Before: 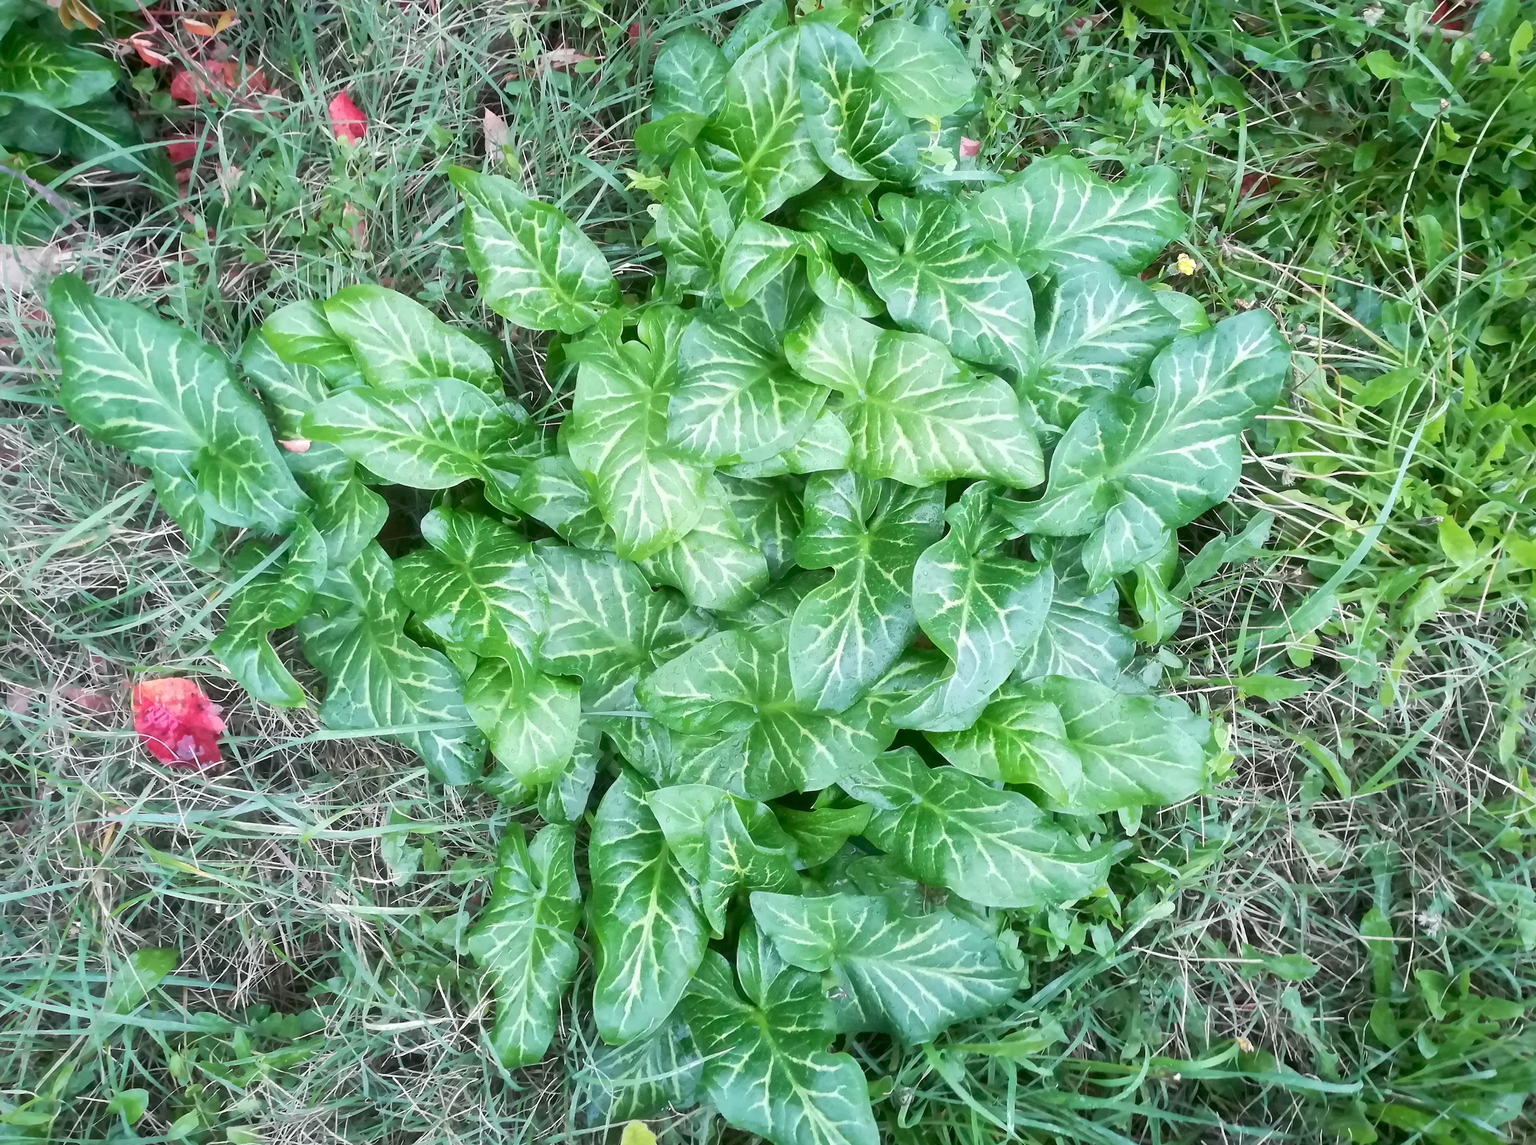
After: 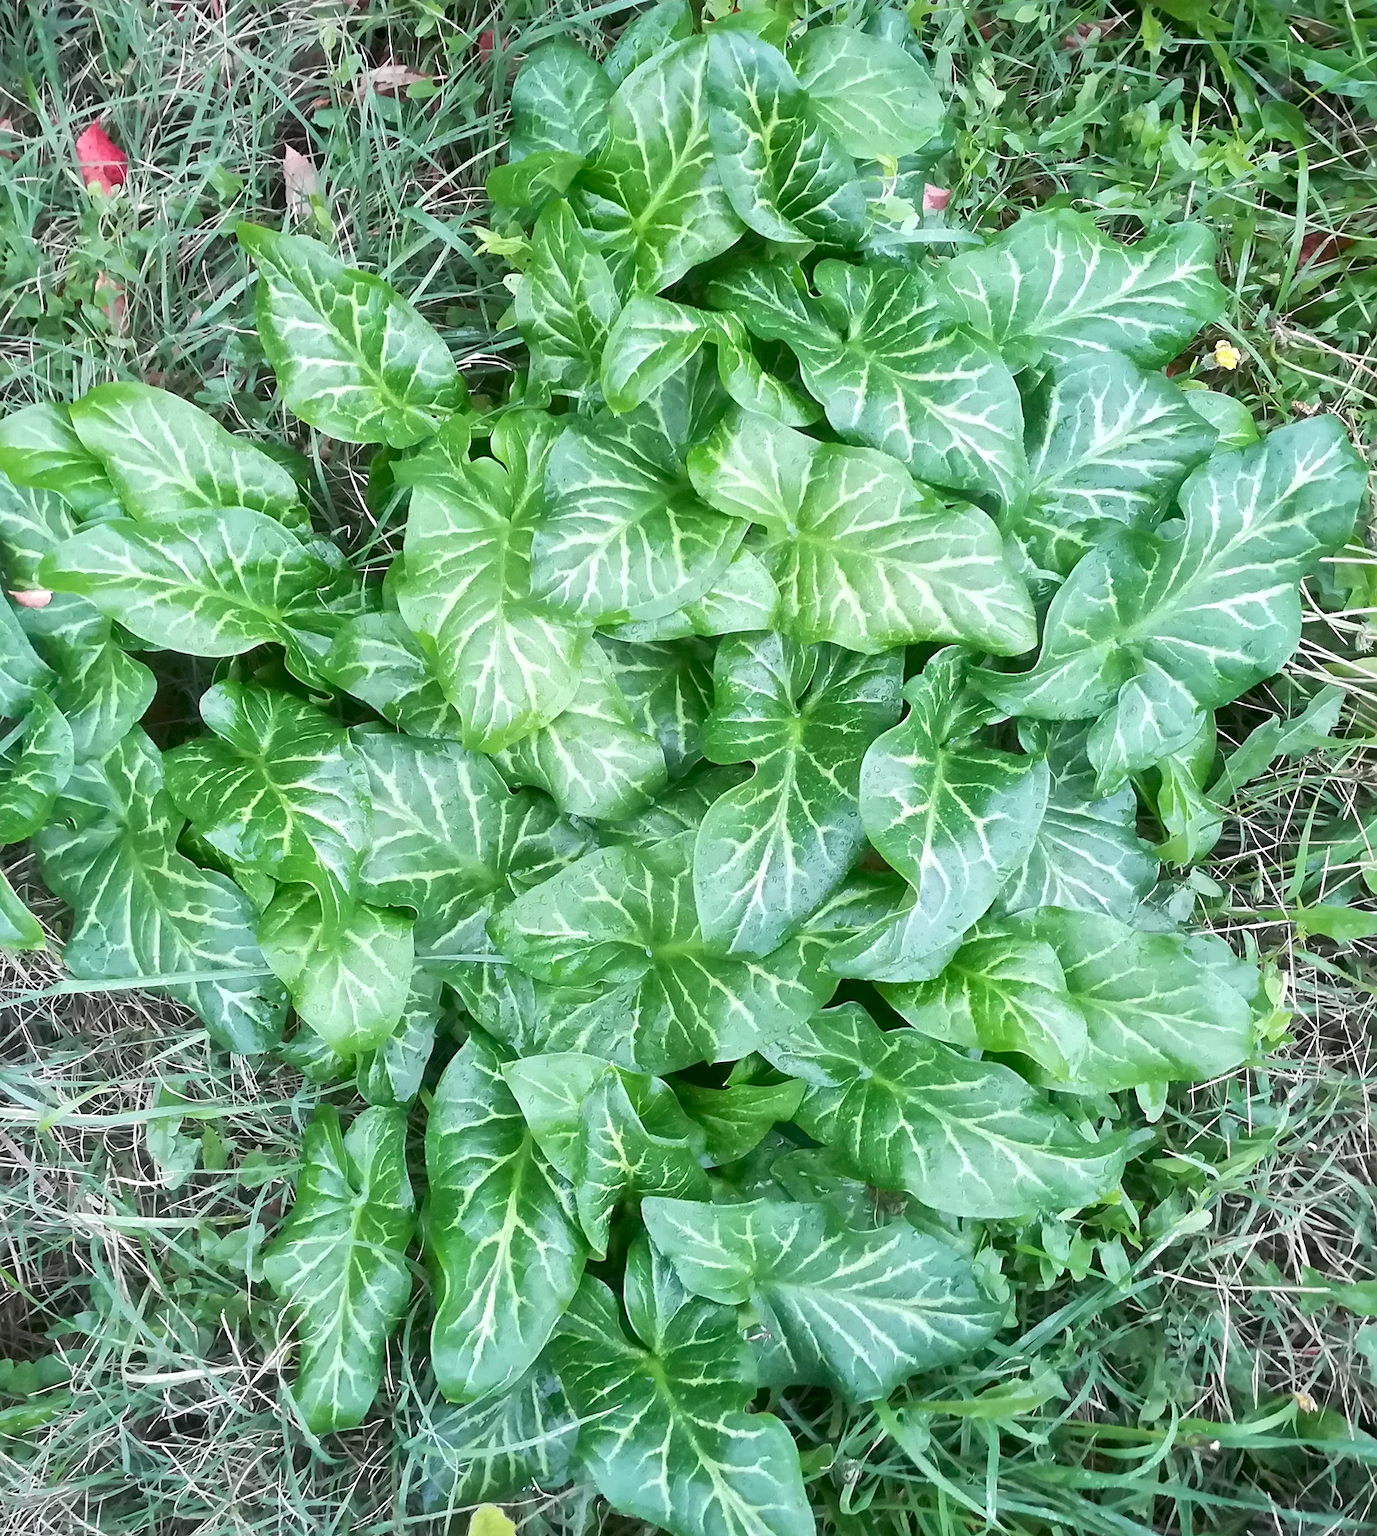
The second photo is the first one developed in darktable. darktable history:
crop and rotate: left 17.732%, right 15.423%
local contrast: mode bilateral grid, contrast 20, coarseness 50, detail 120%, midtone range 0.2
sharpen: amount 0.2
